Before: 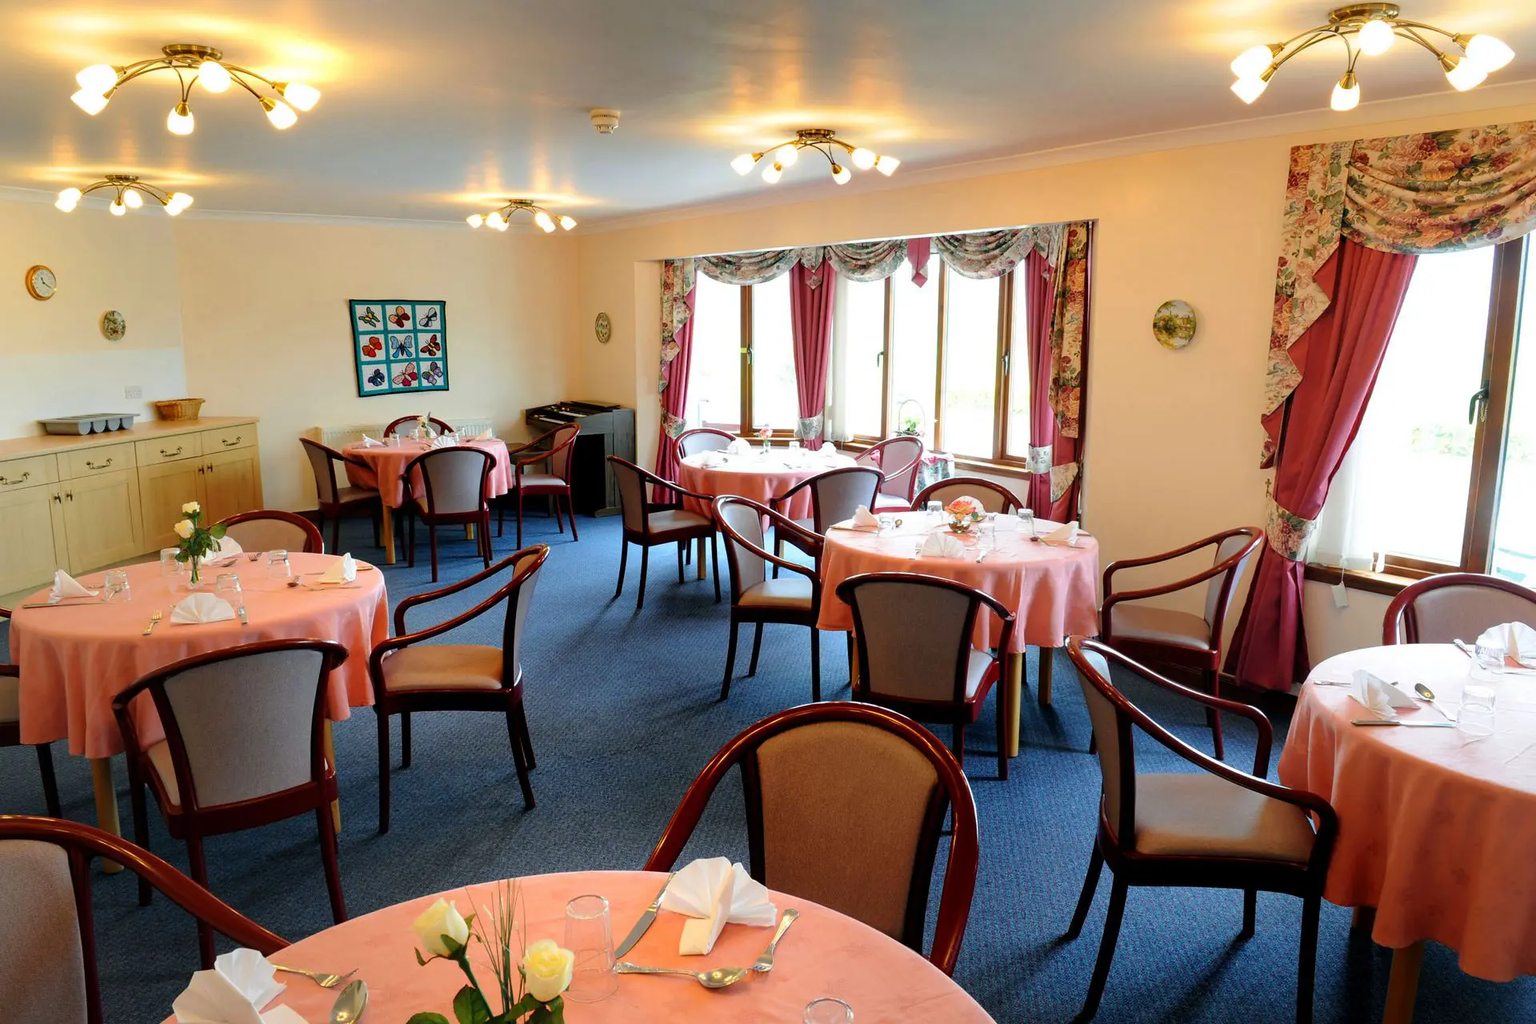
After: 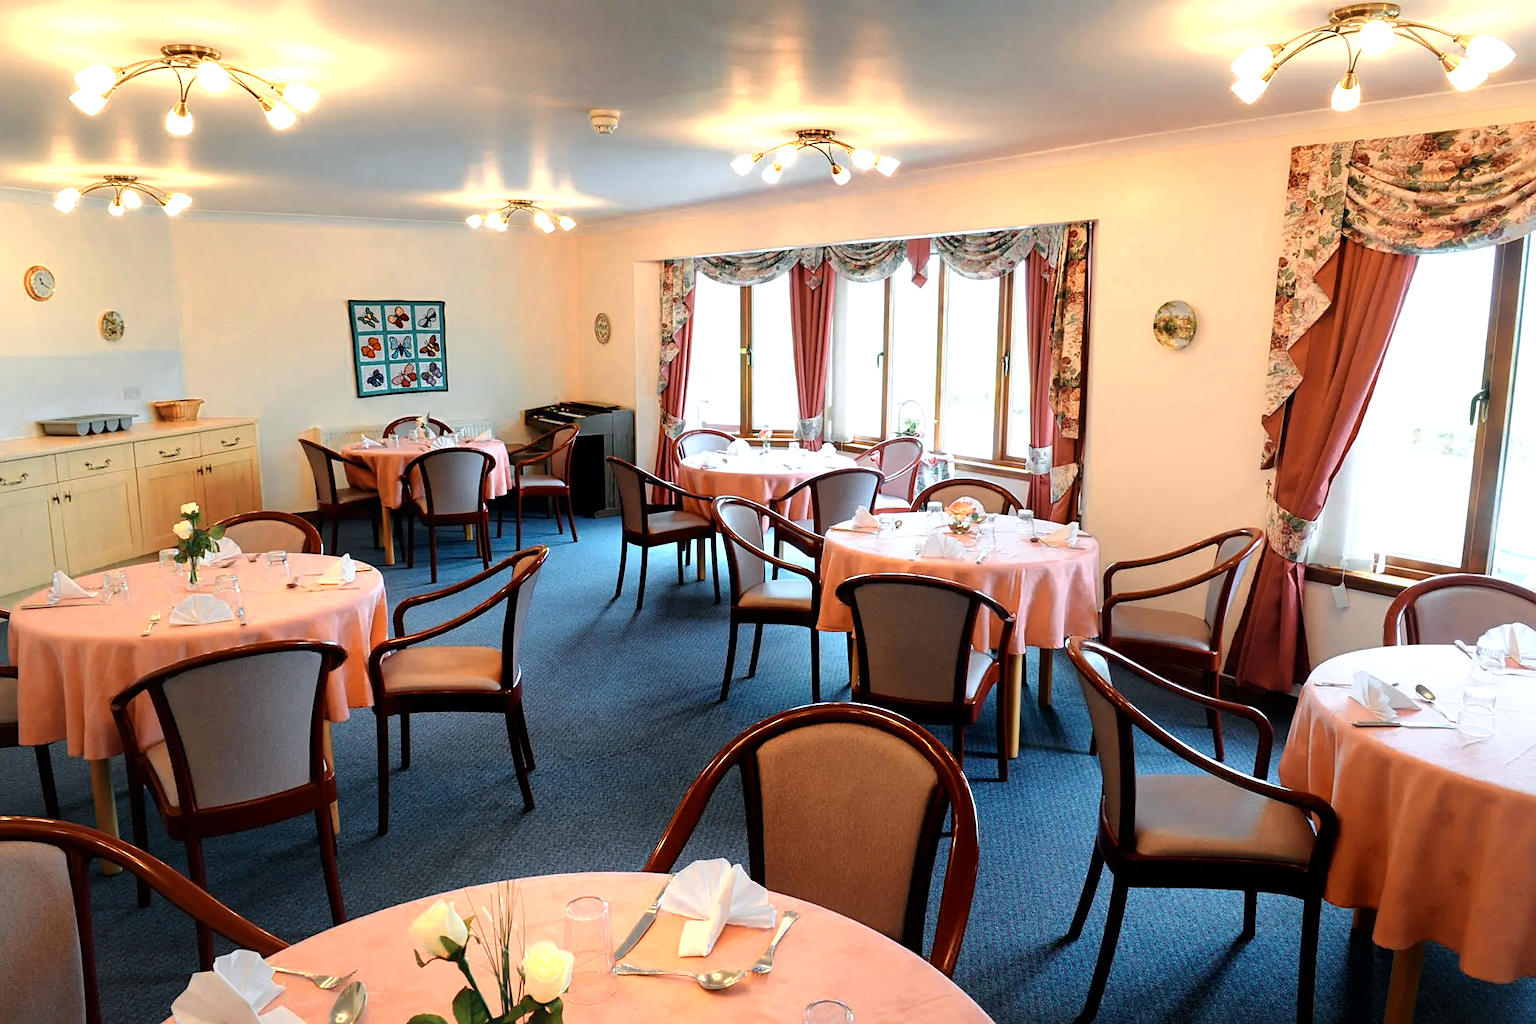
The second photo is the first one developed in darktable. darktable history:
sharpen: amount 0.212
crop: left 0.109%
color correction: highlights a* -0.11, highlights b* -5.57, shadows a* -0.128, shadows b* -0.125
color zones: curves: ch0 [(0.018, 0.548) (0.197, 0.654) (0.425, 0.447) (0.605, 0.658) (0.732, 0.579)]; ch1 [(0.105, 0.531) (0.224, 0.531) (0.386, 0.39) (0.618, 0.456) (0.732, 0.456) (0.956, 0.421)]; ch2 [(0.039, 0.583) (0.215, 0.465) (0.399, 0.544) (0.465, 0.548) (0.614, 0.447) (0.724, 0.43) (0.882, 0.623) (0.956, 0.632)]
